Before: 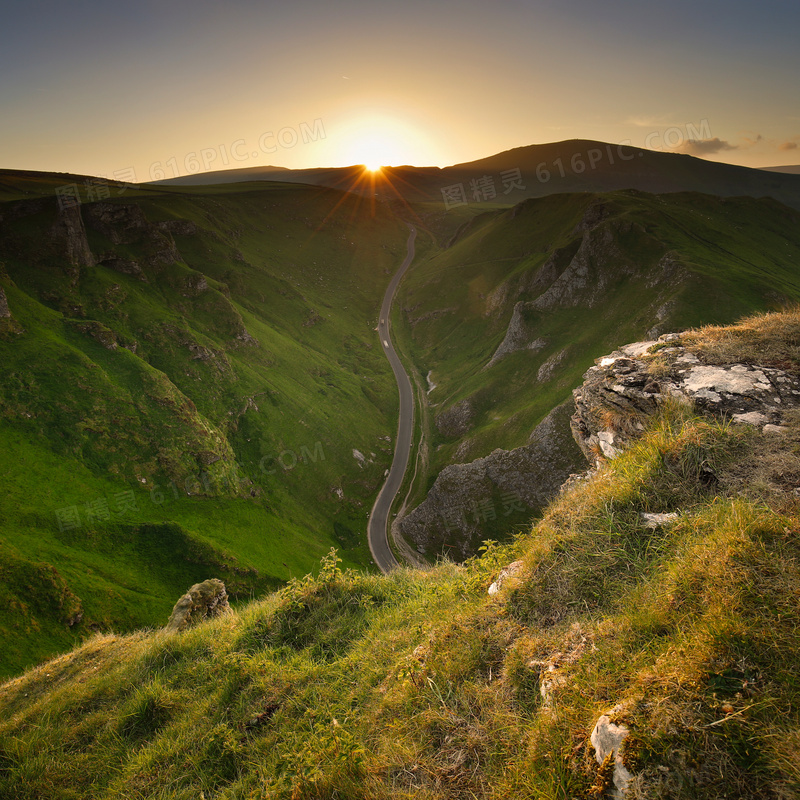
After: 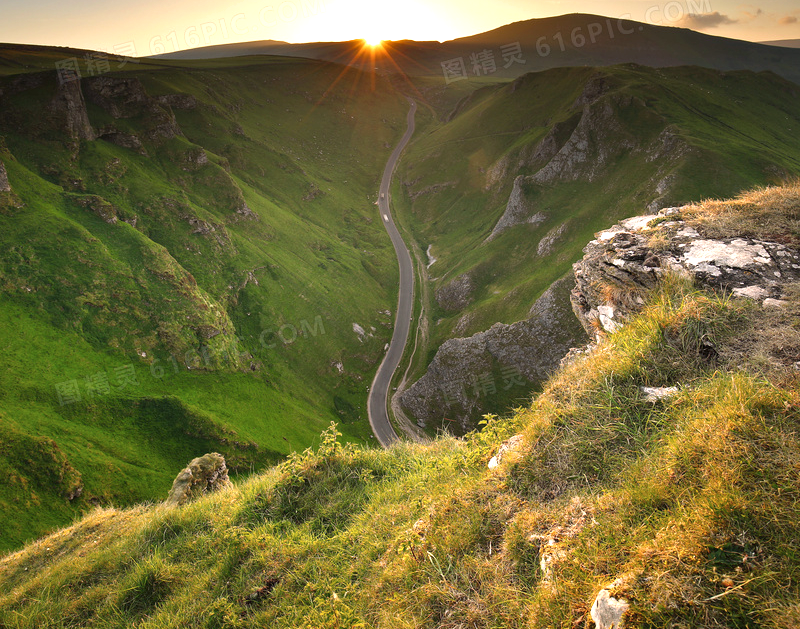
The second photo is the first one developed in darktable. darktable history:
crop and rotate: top 15.774%, bottom 5.506%
exposure: exposure 0.766 EV, compensate highlight preservation false
color calibration: illuminant as shot in camera, x 0.358, y 0.373, temperature 4628.91 K
shadows and highlights: soften with gaussian
